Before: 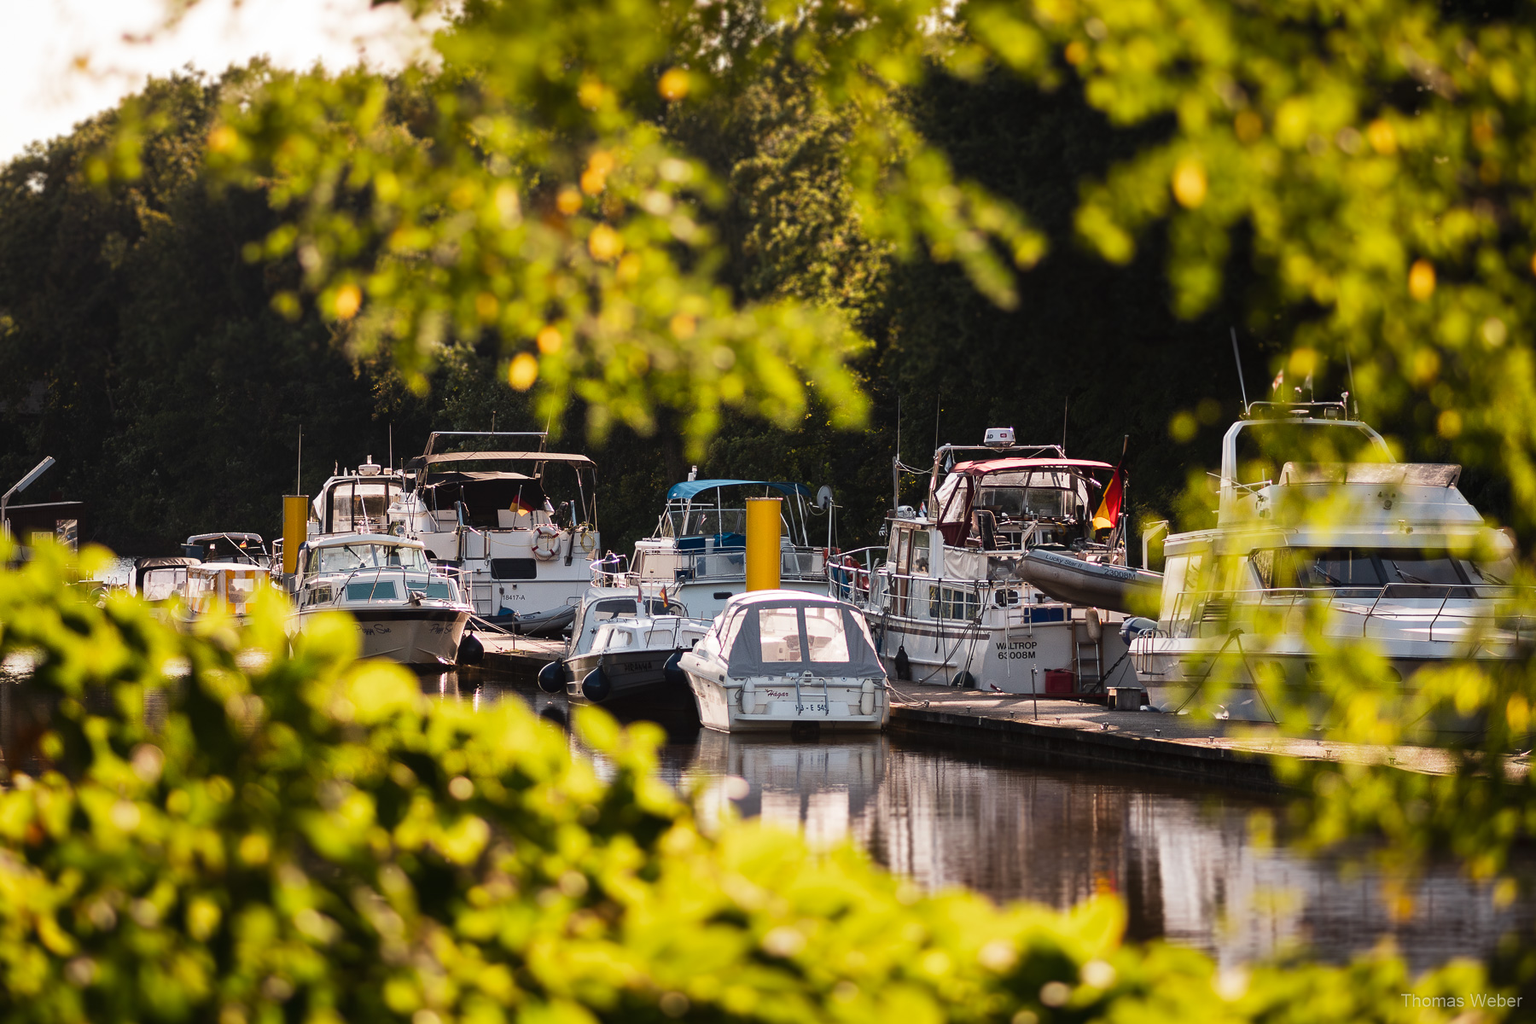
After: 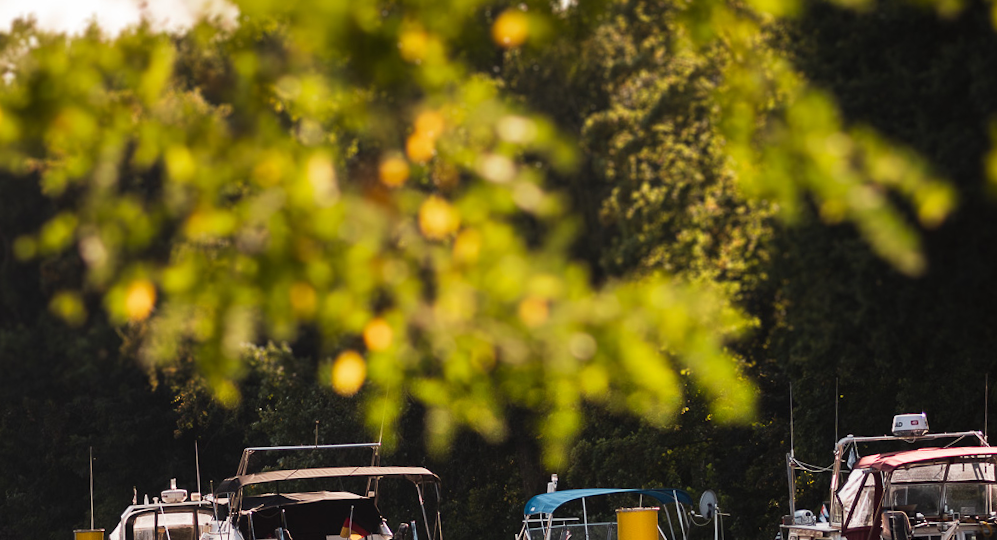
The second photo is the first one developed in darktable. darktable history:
crop: left 15.306%, top 9.065%, right 30.789%, bottom 48.638%
rotate and perspective: rotation -2.56°, automatic cropping off
